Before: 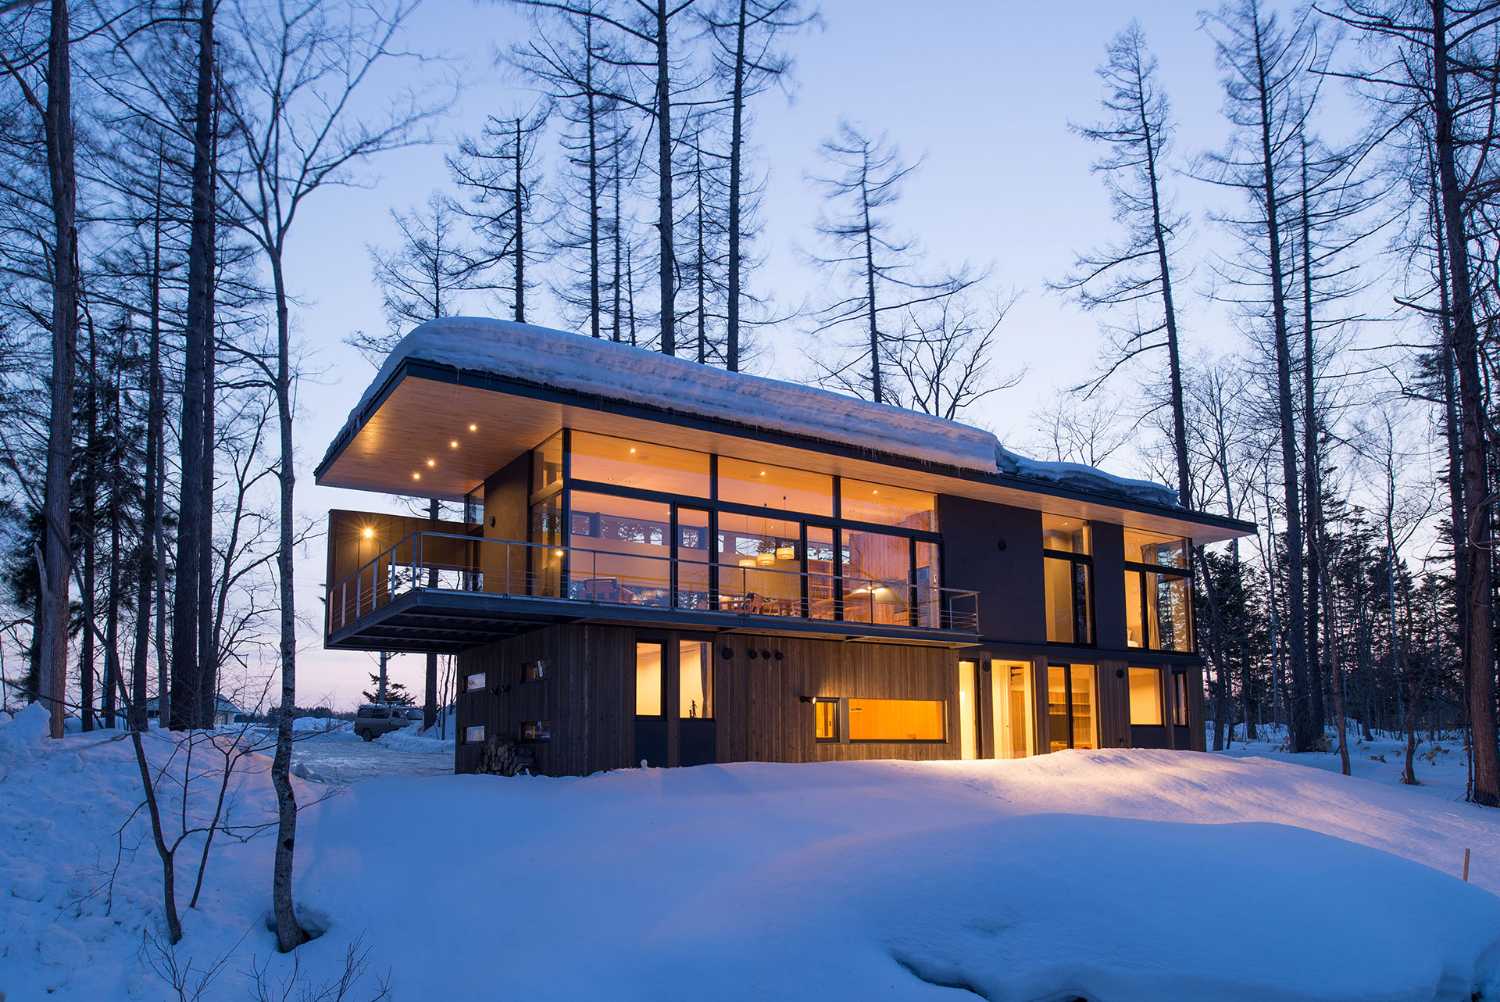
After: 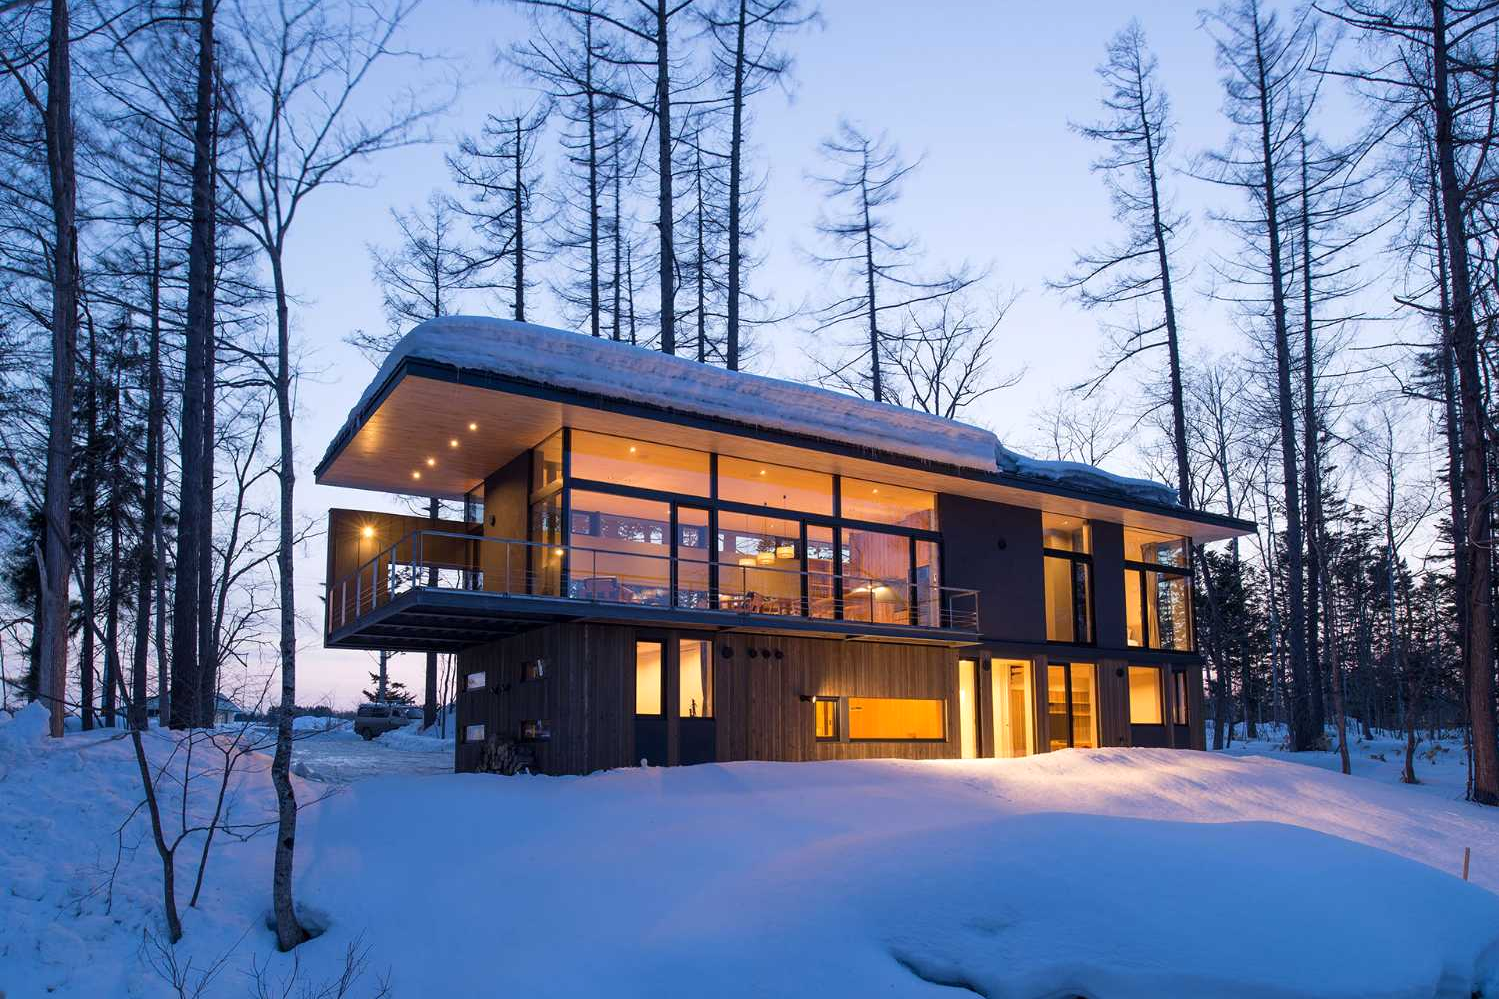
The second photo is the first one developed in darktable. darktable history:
crop: top 0.173%, bottom 0.106%
exposure: exposure 0.074 EV, compensate highlight preservation false
